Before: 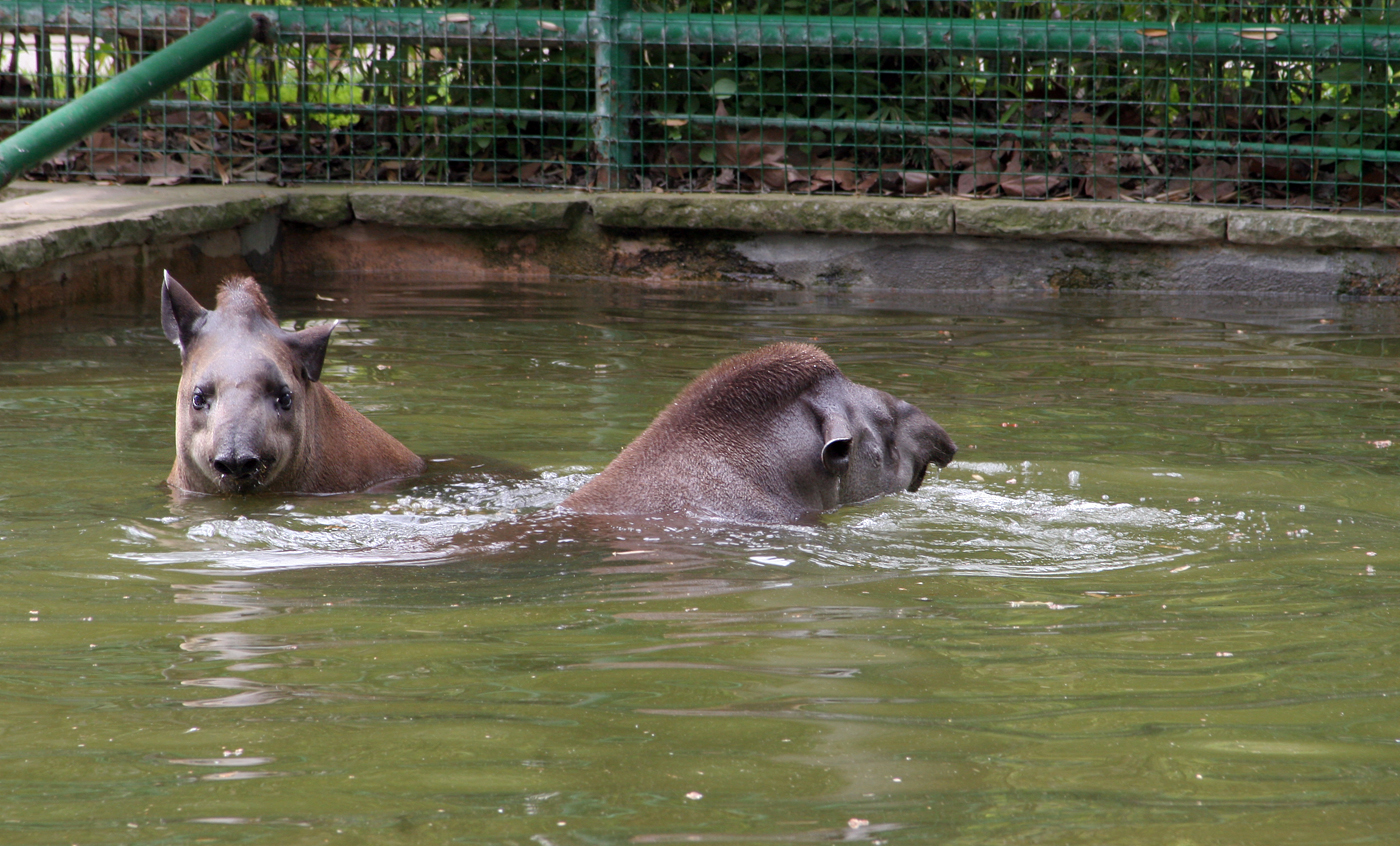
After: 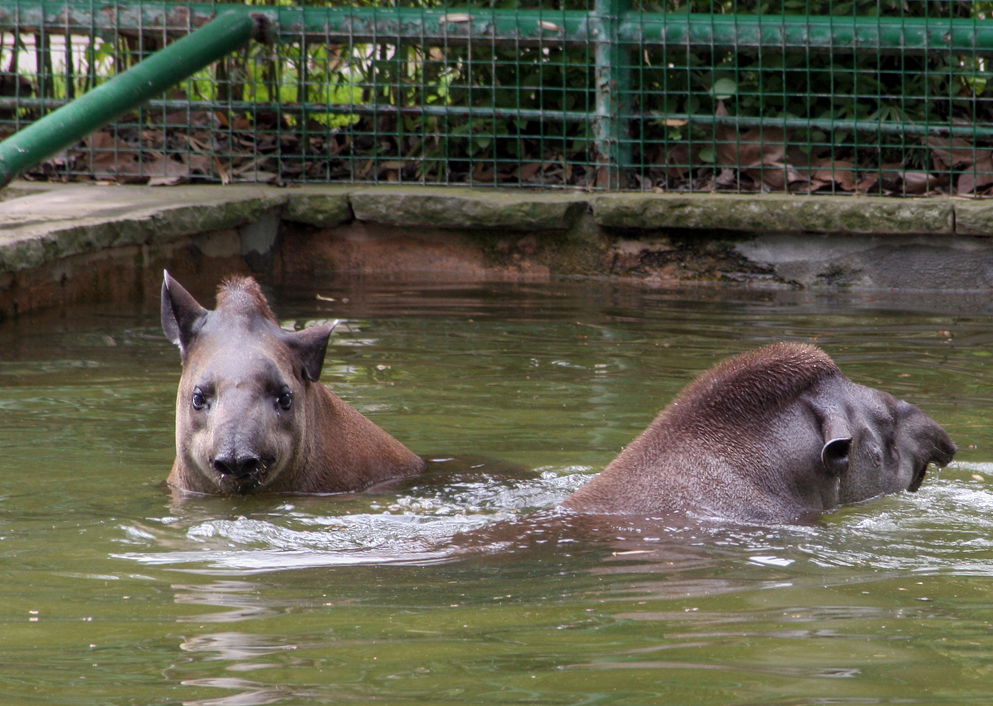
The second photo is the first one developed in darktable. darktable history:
exposure: exposure -0.054 EV, compensate highlight preservation false
local contrast: detail 110%
crop: right 29.046%, bottom 16.521%
